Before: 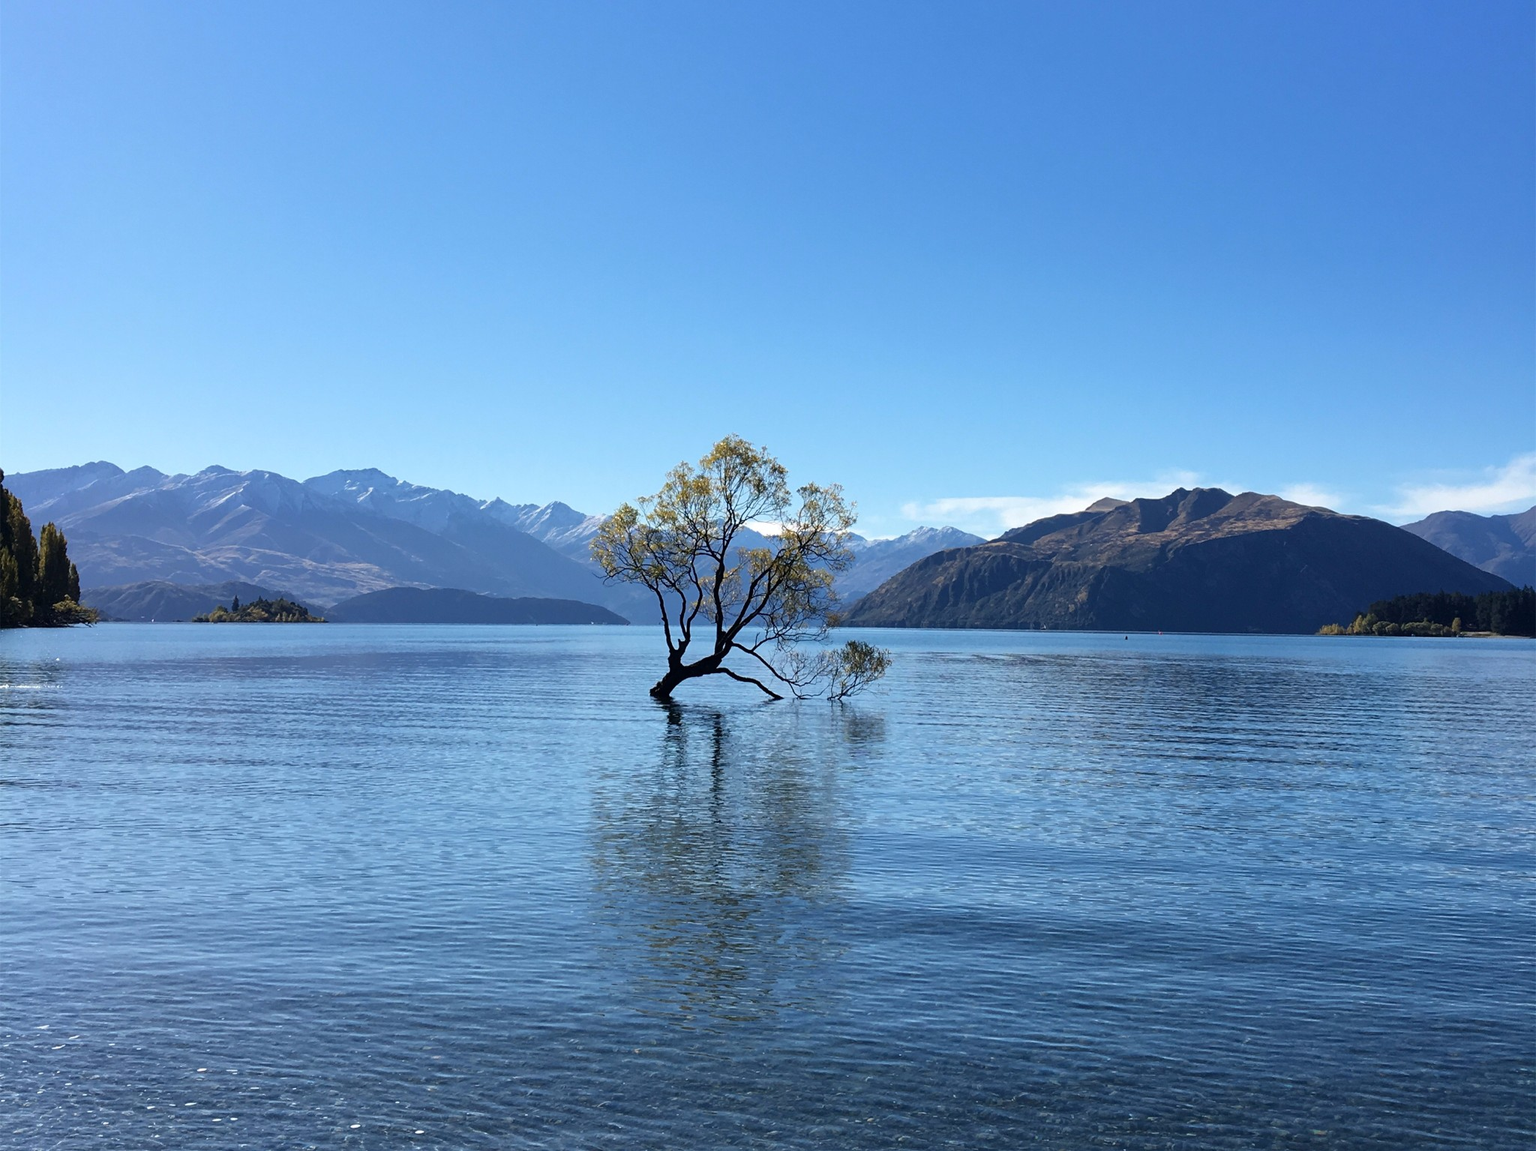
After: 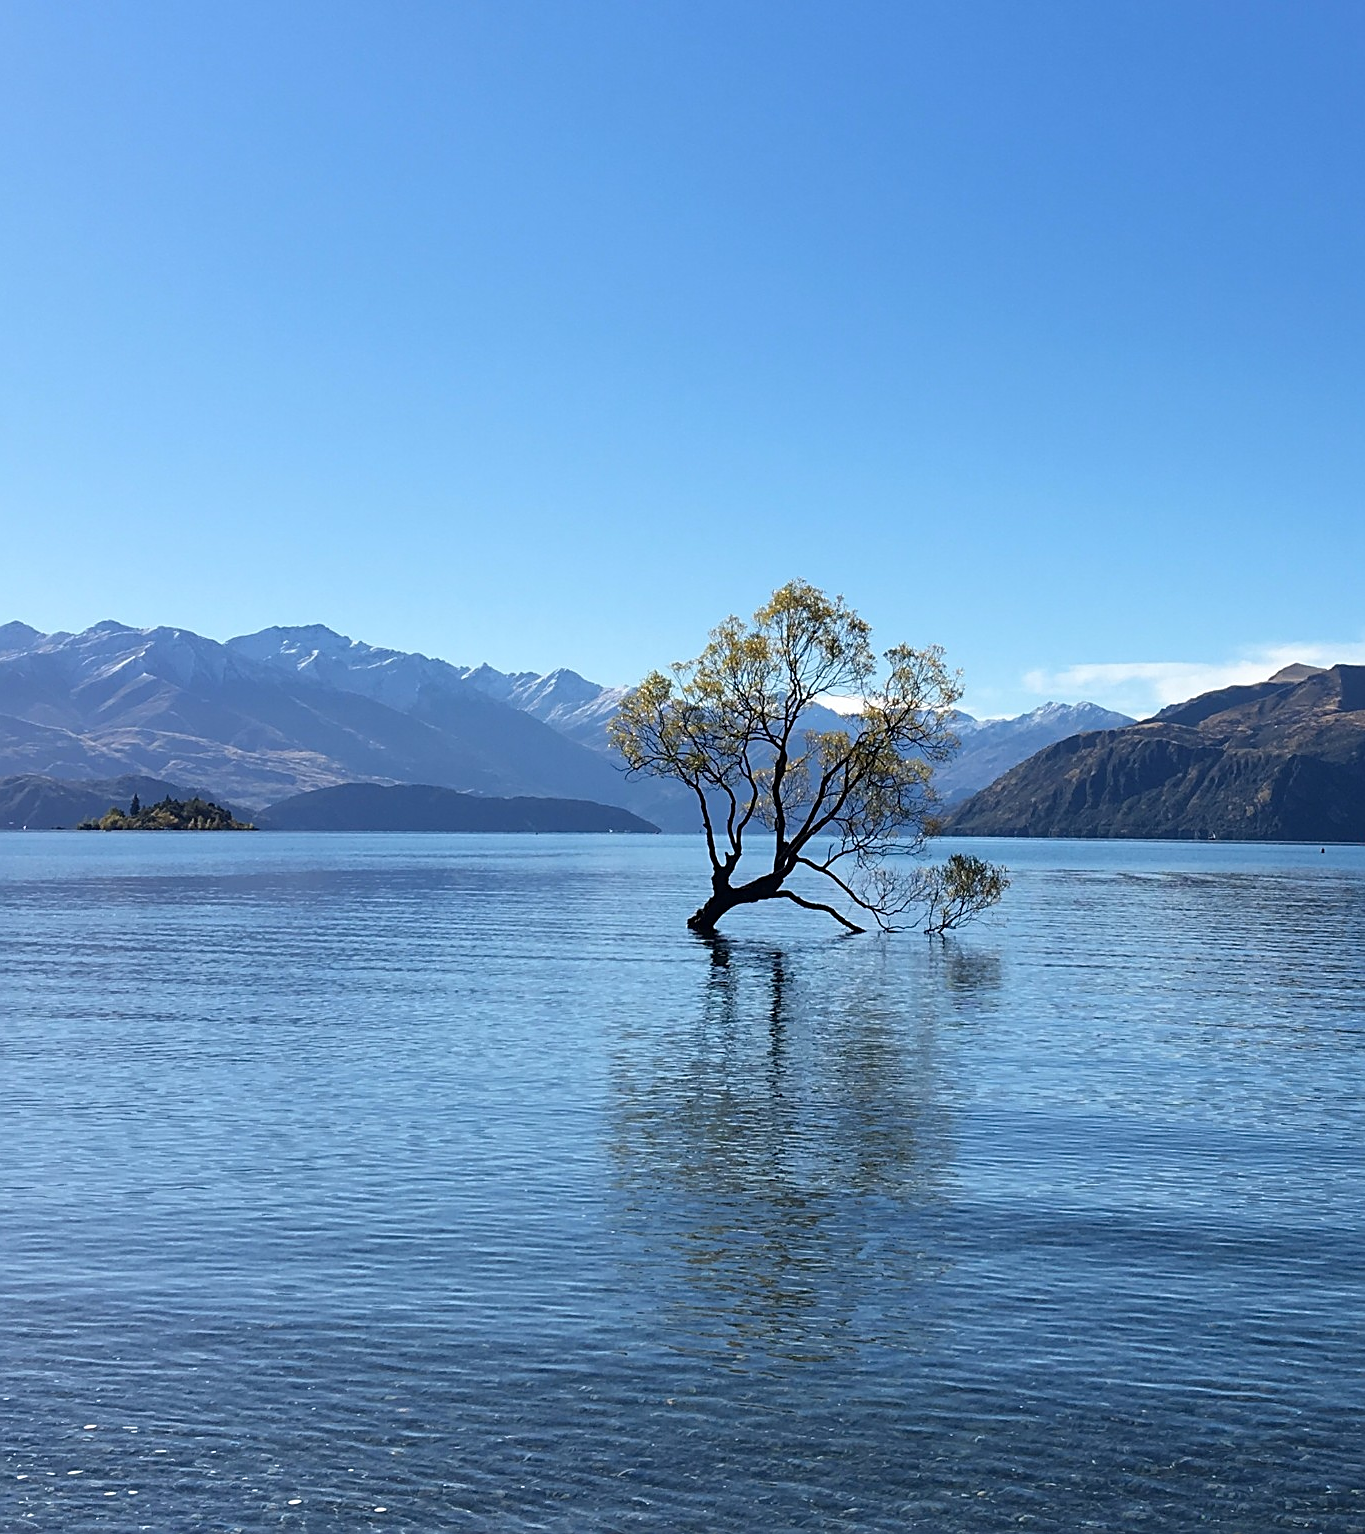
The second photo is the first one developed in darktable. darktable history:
sharpen: on, module defaults
crop and rotate: left 8.786%, right 24.548%
